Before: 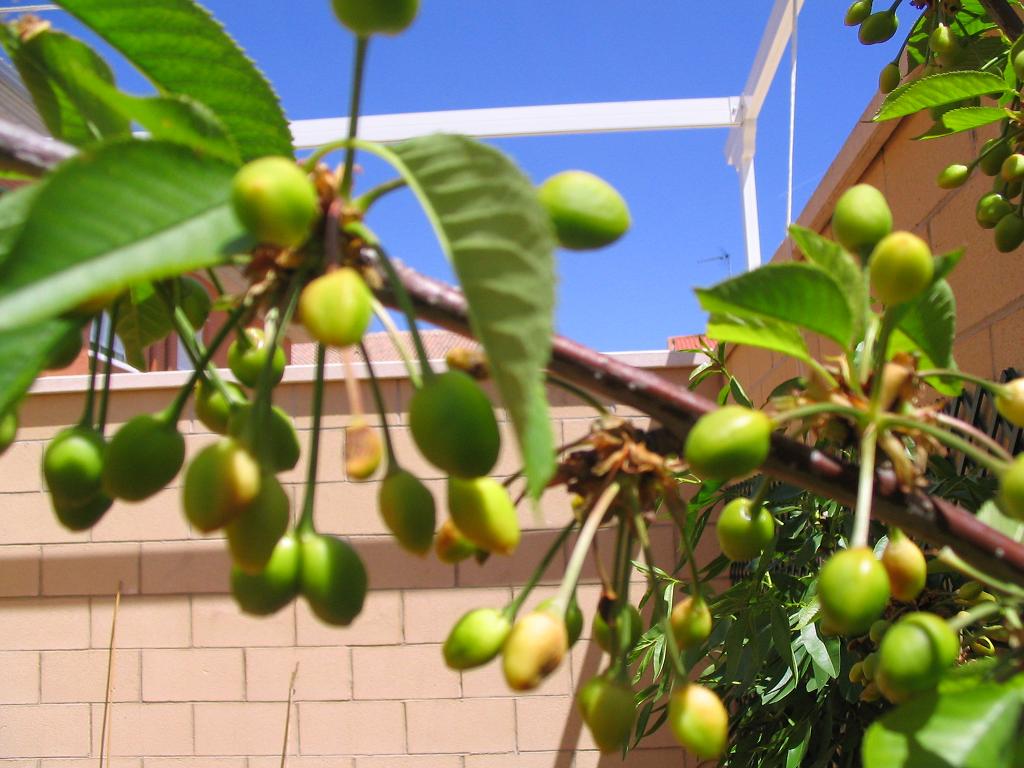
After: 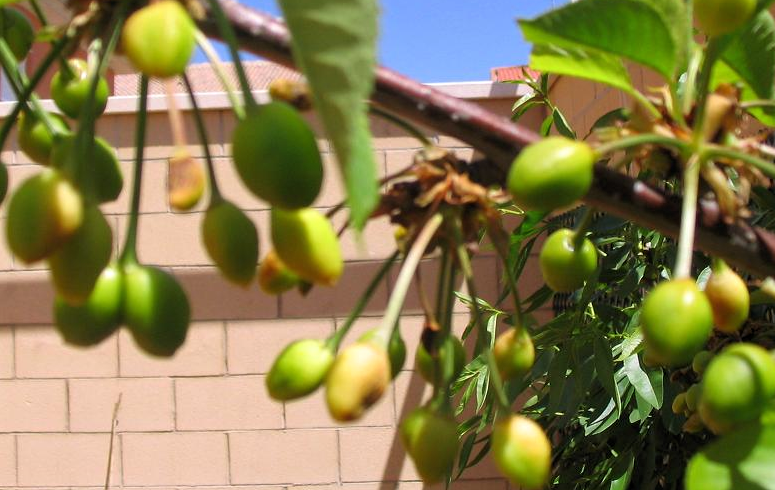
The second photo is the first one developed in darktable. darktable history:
tone equalizer: on, module defaults
crop and rotate: left 17.299%, top 35.115%, right 7.015%, bottom 1.024%
levels: mode automatic, black 0.023%, white 99.97%, levels [0.062, 0.494, 0.925]
